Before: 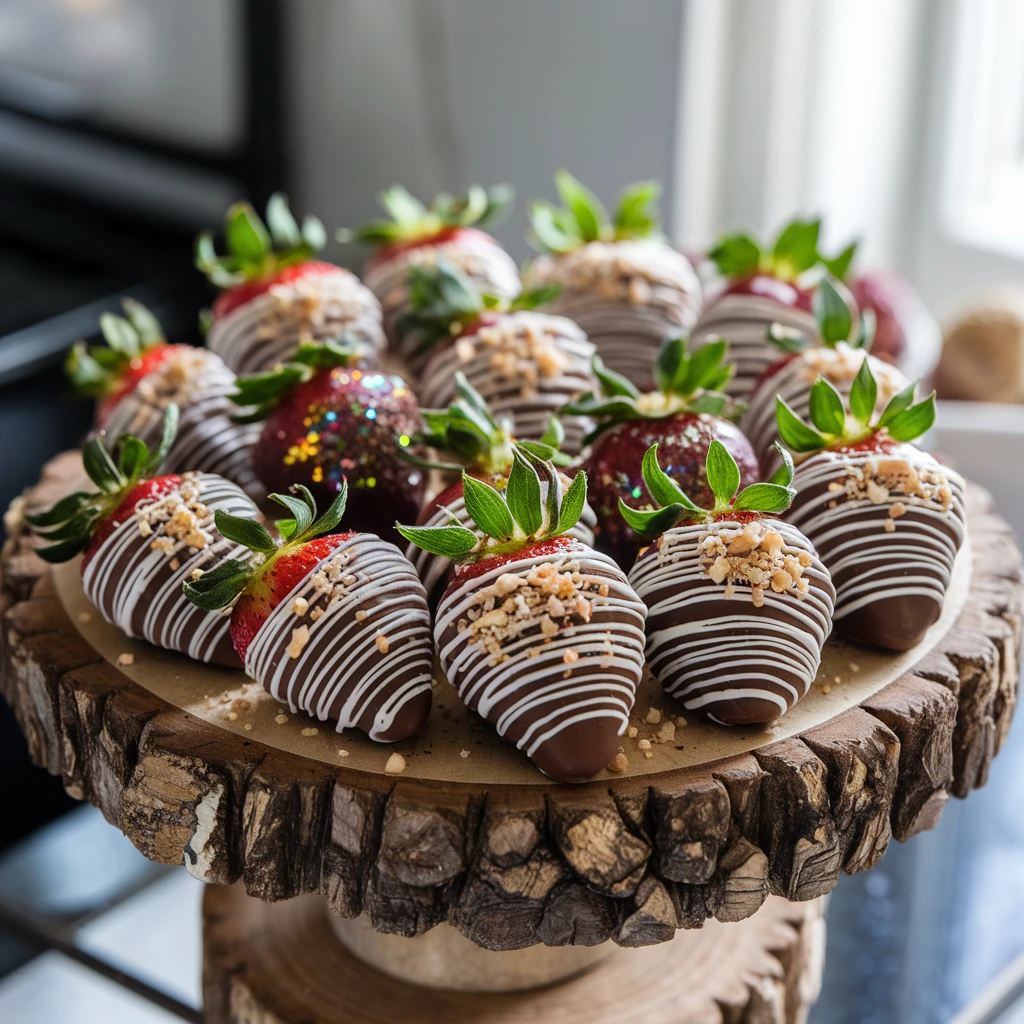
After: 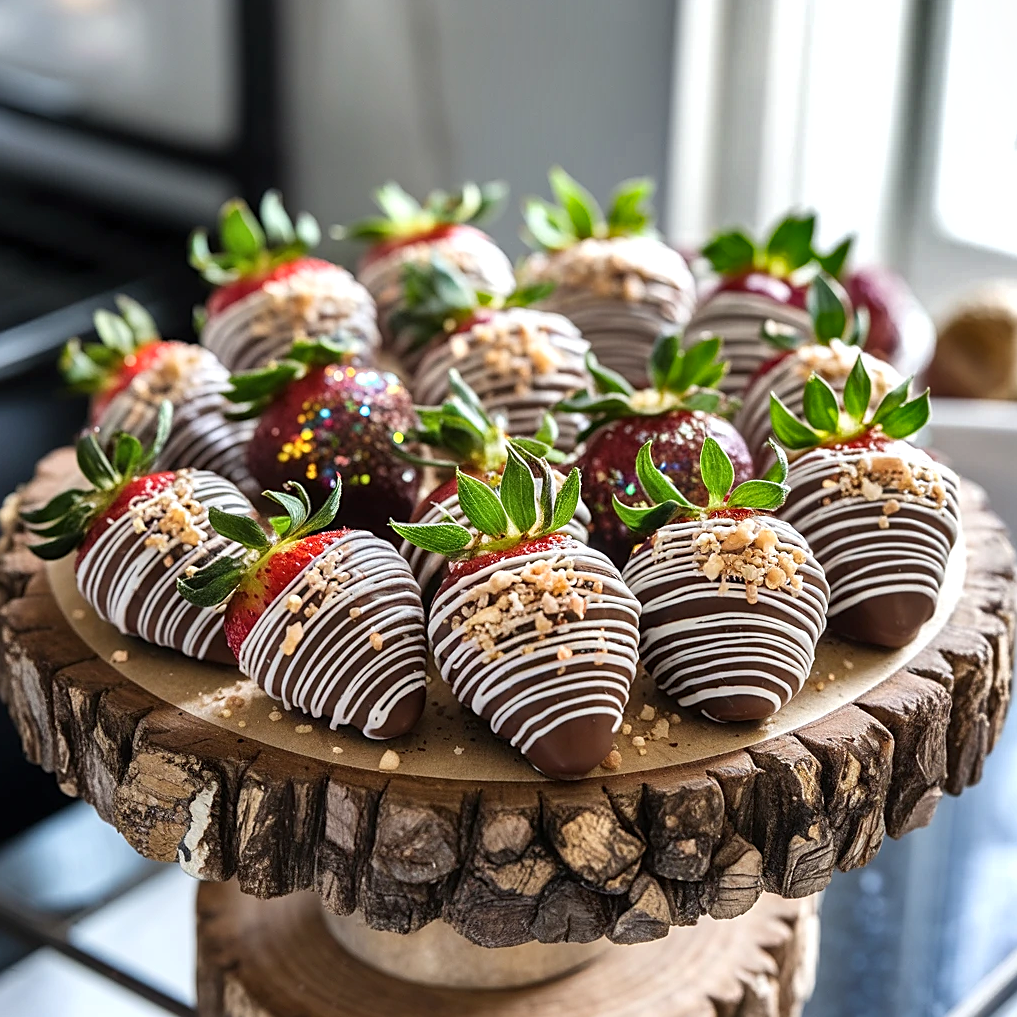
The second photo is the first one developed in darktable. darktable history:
shadows and highlights: radius 119.79, shadows 41.83, highlights -62.27, soften with gaussian
exposure: exposure 0.404 EV, compensate highlight preservation false
crop and rotate: left 0.619%, top 0.33%, bottom 0.274%
sharpen: on, module defaults
